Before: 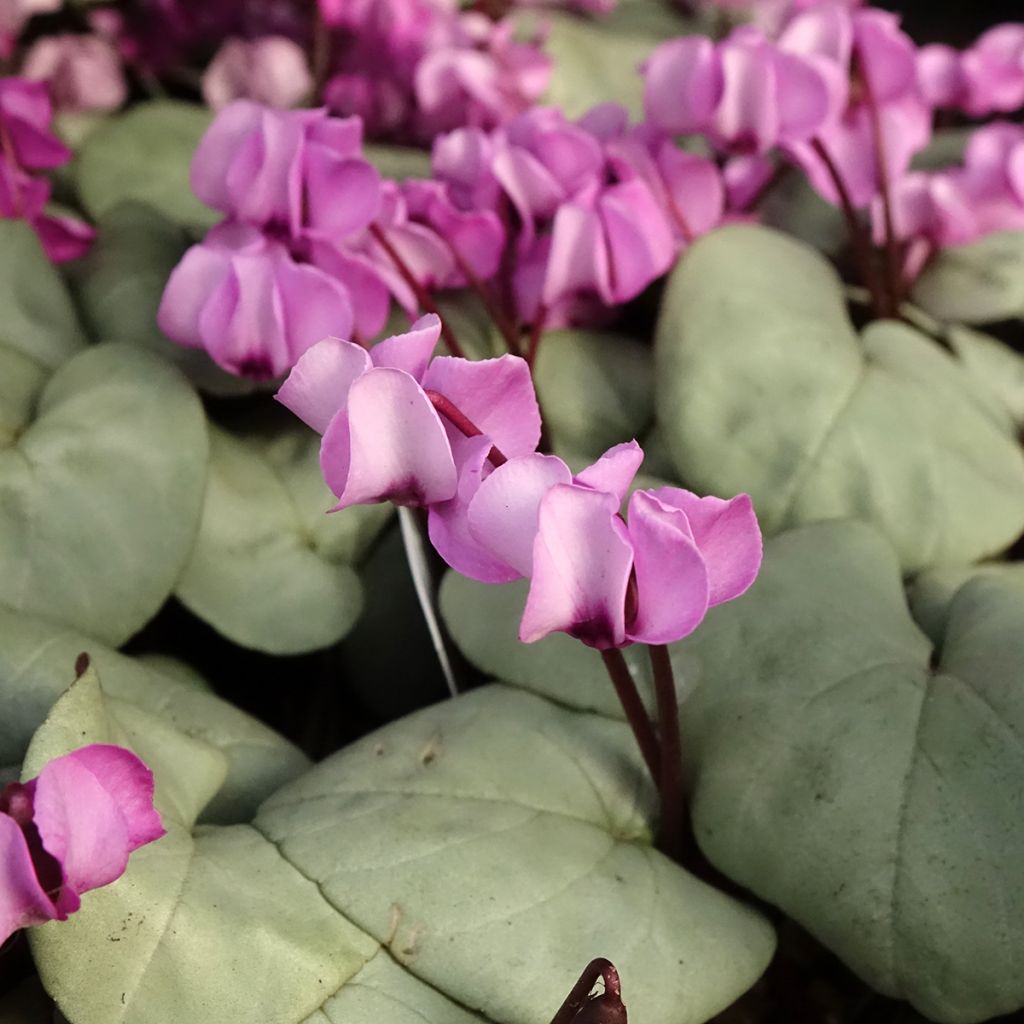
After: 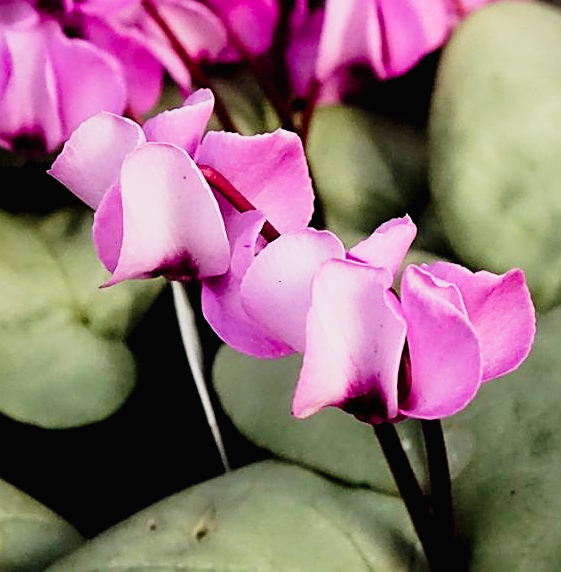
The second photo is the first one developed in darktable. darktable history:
filmic rgb: black relative exposure -7.65 EV, white relative exposure 4.56 EV, hardness 3.61
crop and rotate: left 22.244%, top 22.014%, right 22.924%, bottom 22.121%
tone curve: curves: ch0 [(0.016, 0.011) (0.094, 0.016) (0.469, 0.508) (0.721, 0.862) (1, 1)], preserve colors none
sharpen: on, module defaults
